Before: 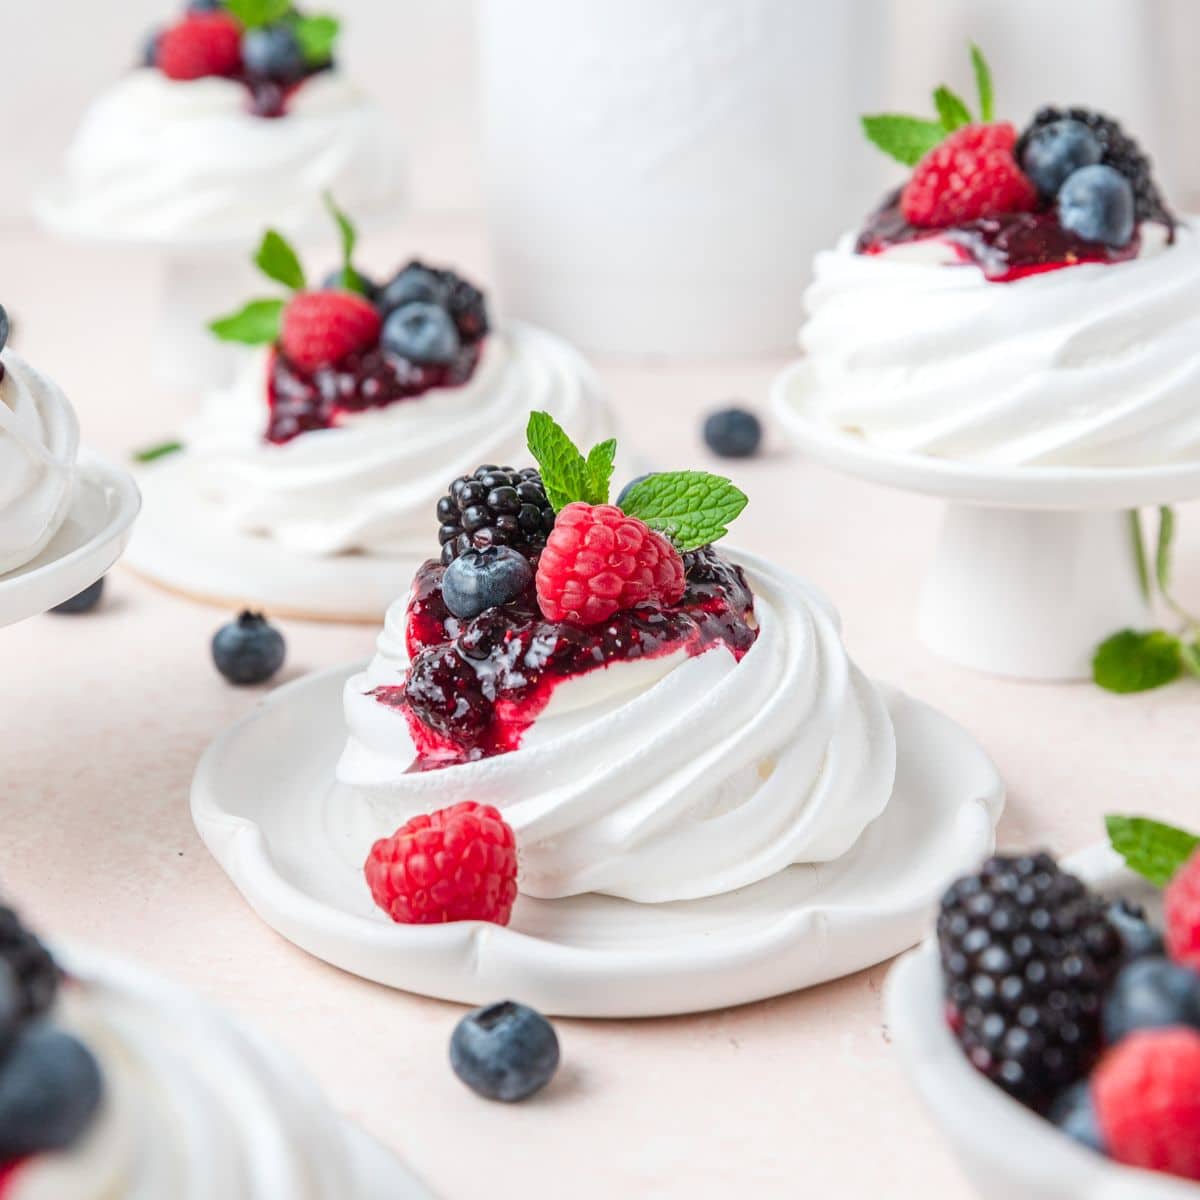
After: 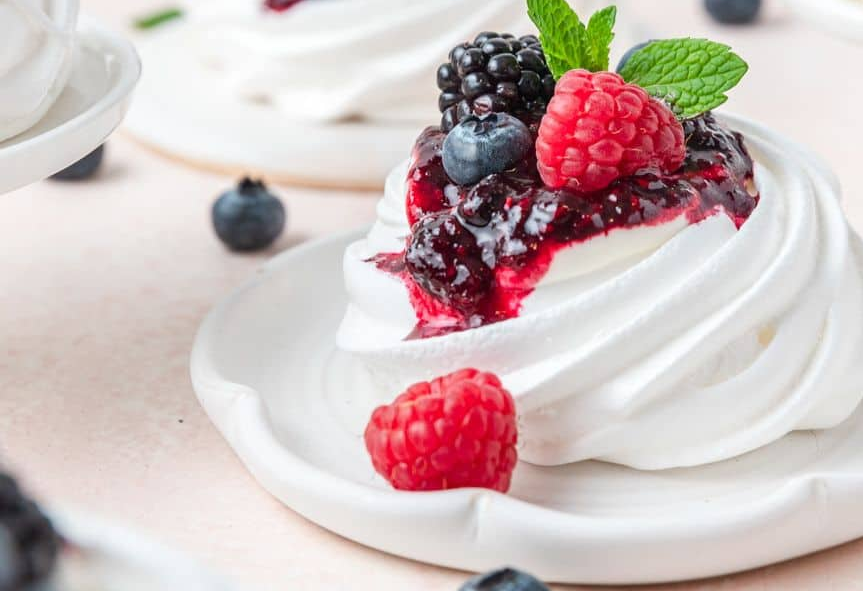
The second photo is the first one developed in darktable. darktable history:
crop: top 36.162%, right 28.058%, bottom 14.587%
